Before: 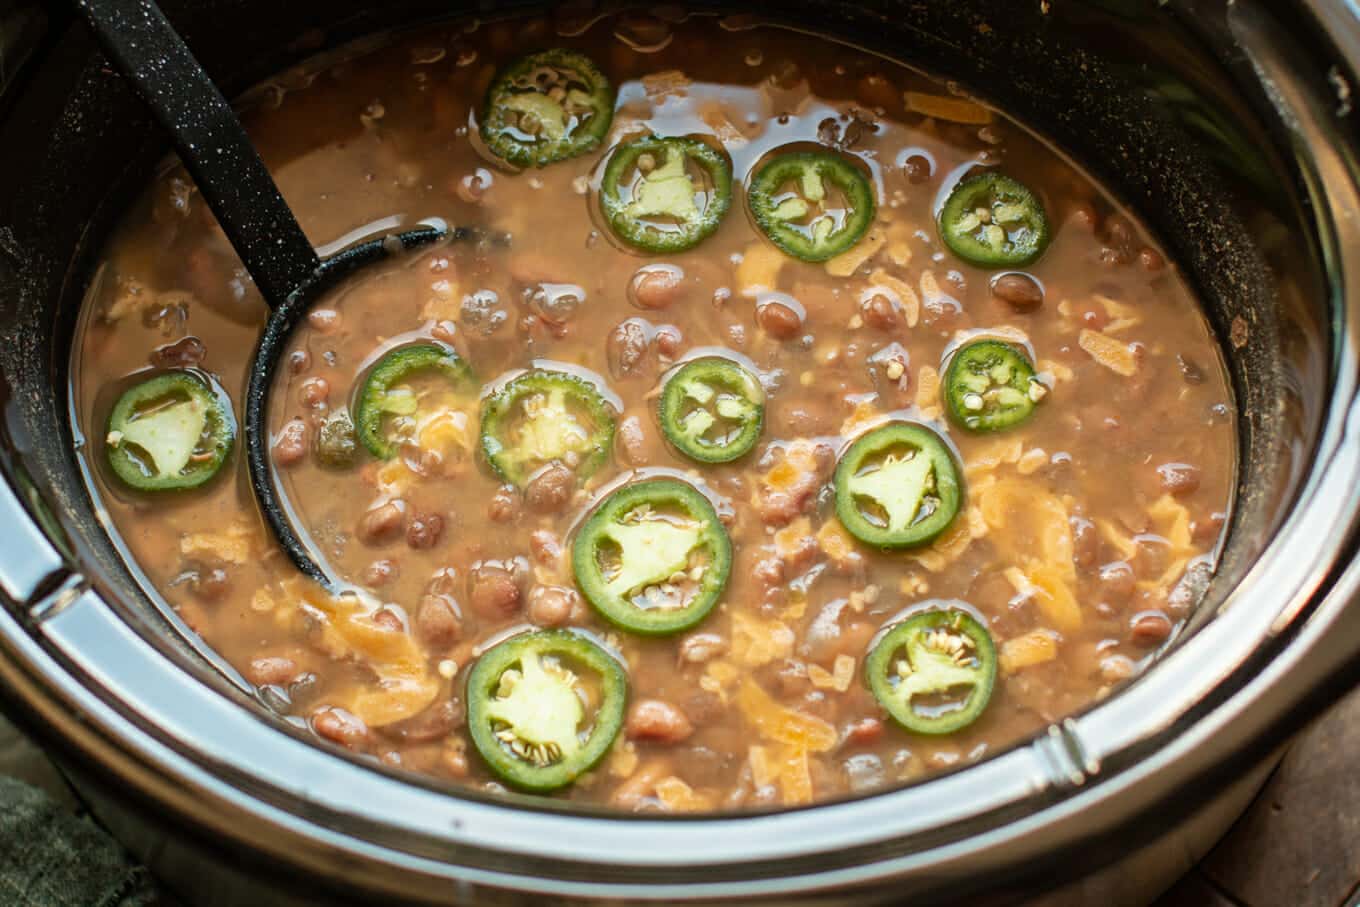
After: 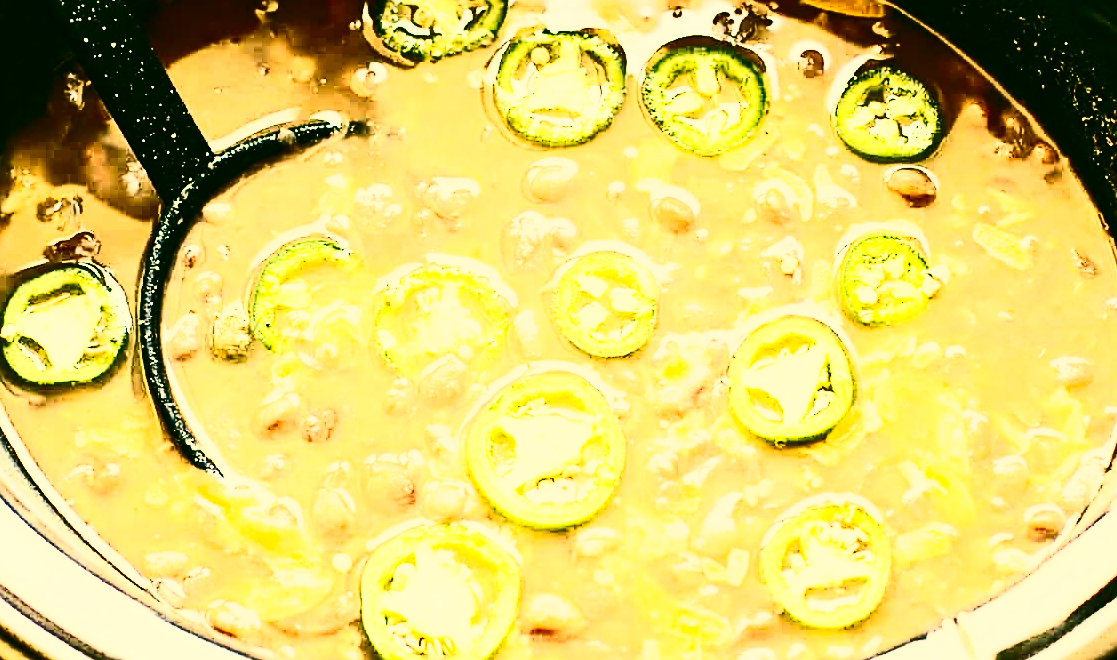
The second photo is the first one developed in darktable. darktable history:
exposure: exposure 0.654 EV, compensate highlight preservation false
contrast brightness saturation: contrast 0.937, brightness 0.201
base curve: curves: ch0 [(0, 0) (0.028, 0.03) (0.121, 0.232) (0.46, 0.748) (0.859, 0.968) (1, 1)], preserve colors none
sharpen: on, module defaults
color correction: highlights a* 5.08, highlights b* 24.24, shadows a* -15.57, shadows b* 3.82
crop: left 7.806%, top 11.704%, right 10.034%, bottom 15.449%
